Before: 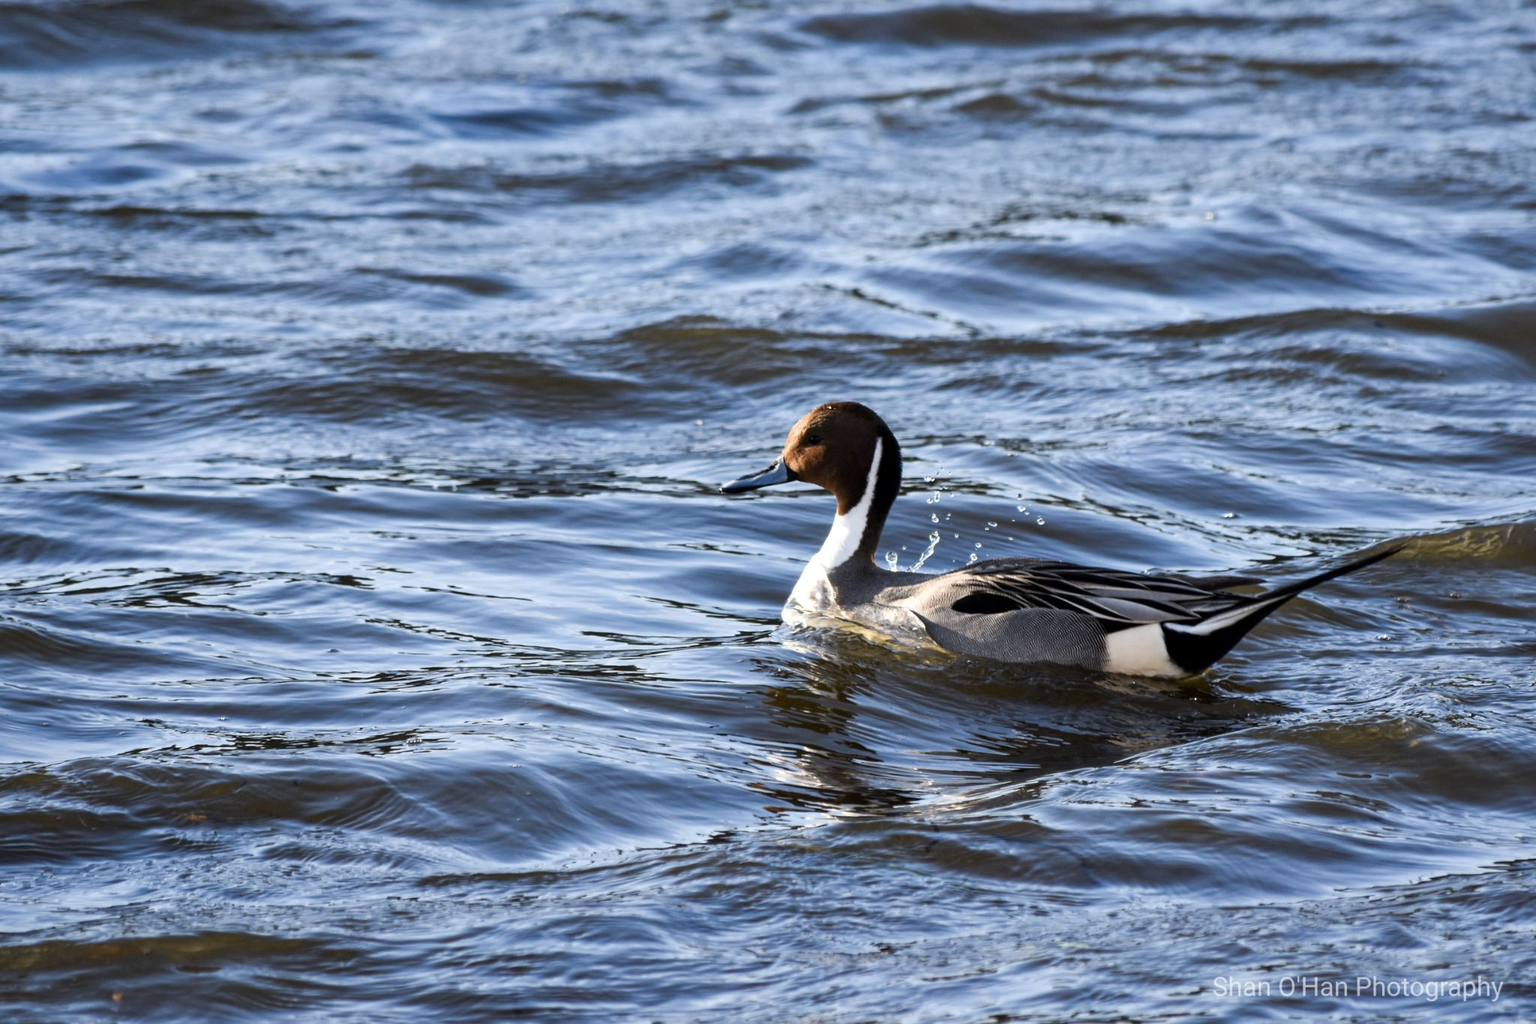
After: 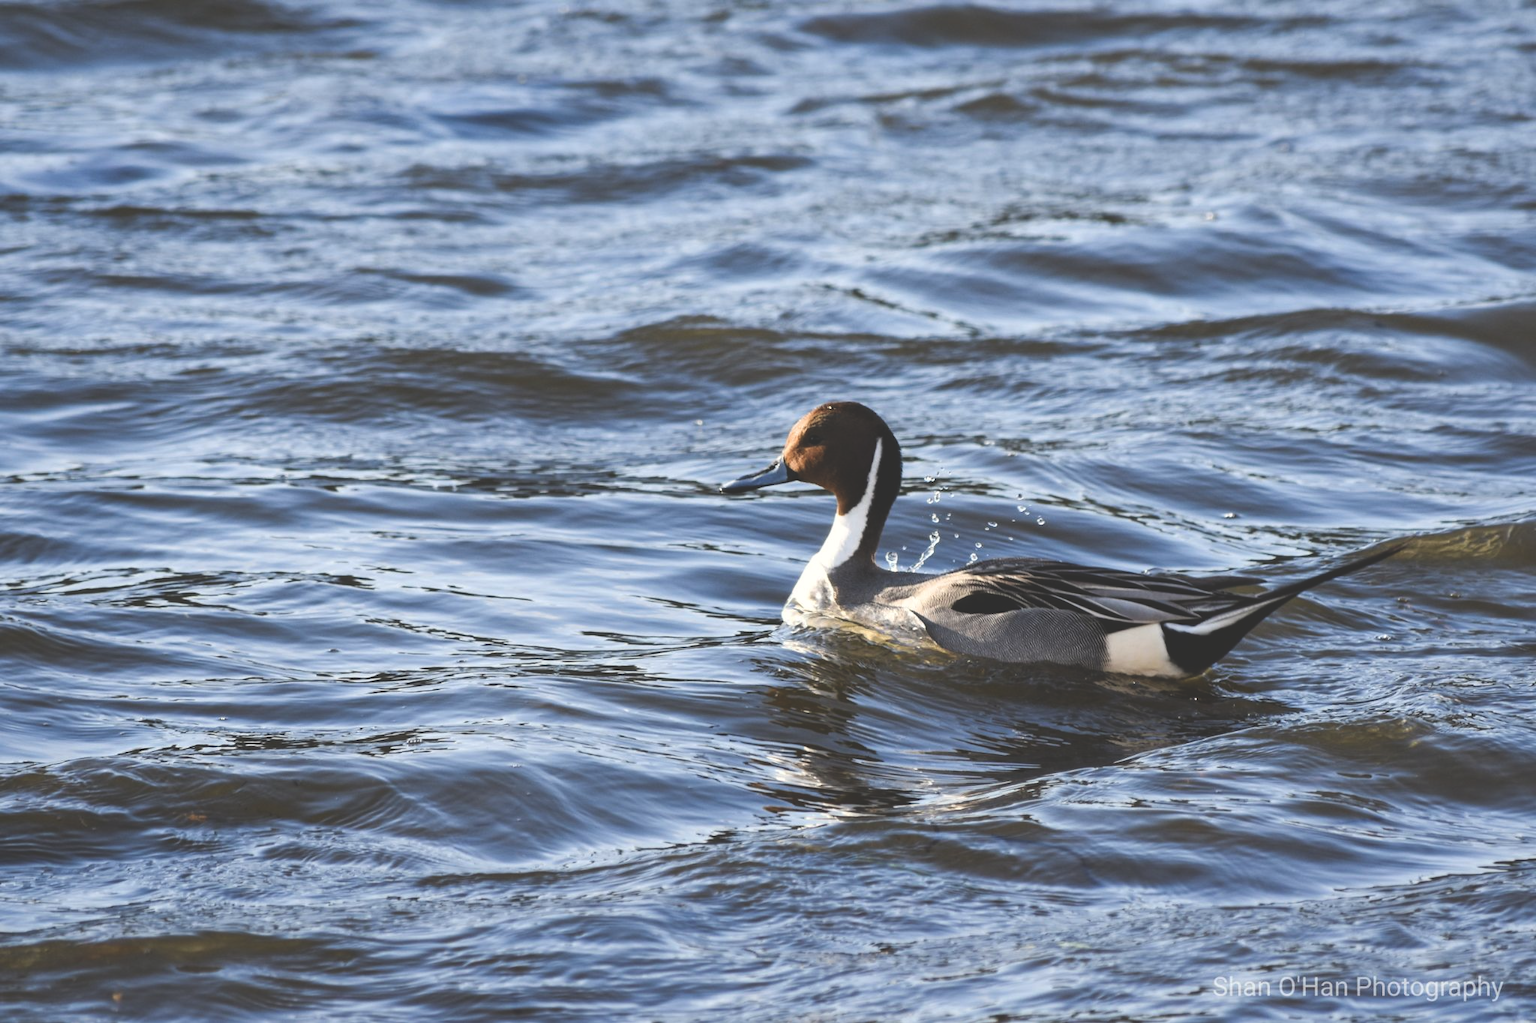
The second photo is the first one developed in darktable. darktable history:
exposure: black level correction -0.028, compensate highlight preservation false
color correction: highlights b* 3
